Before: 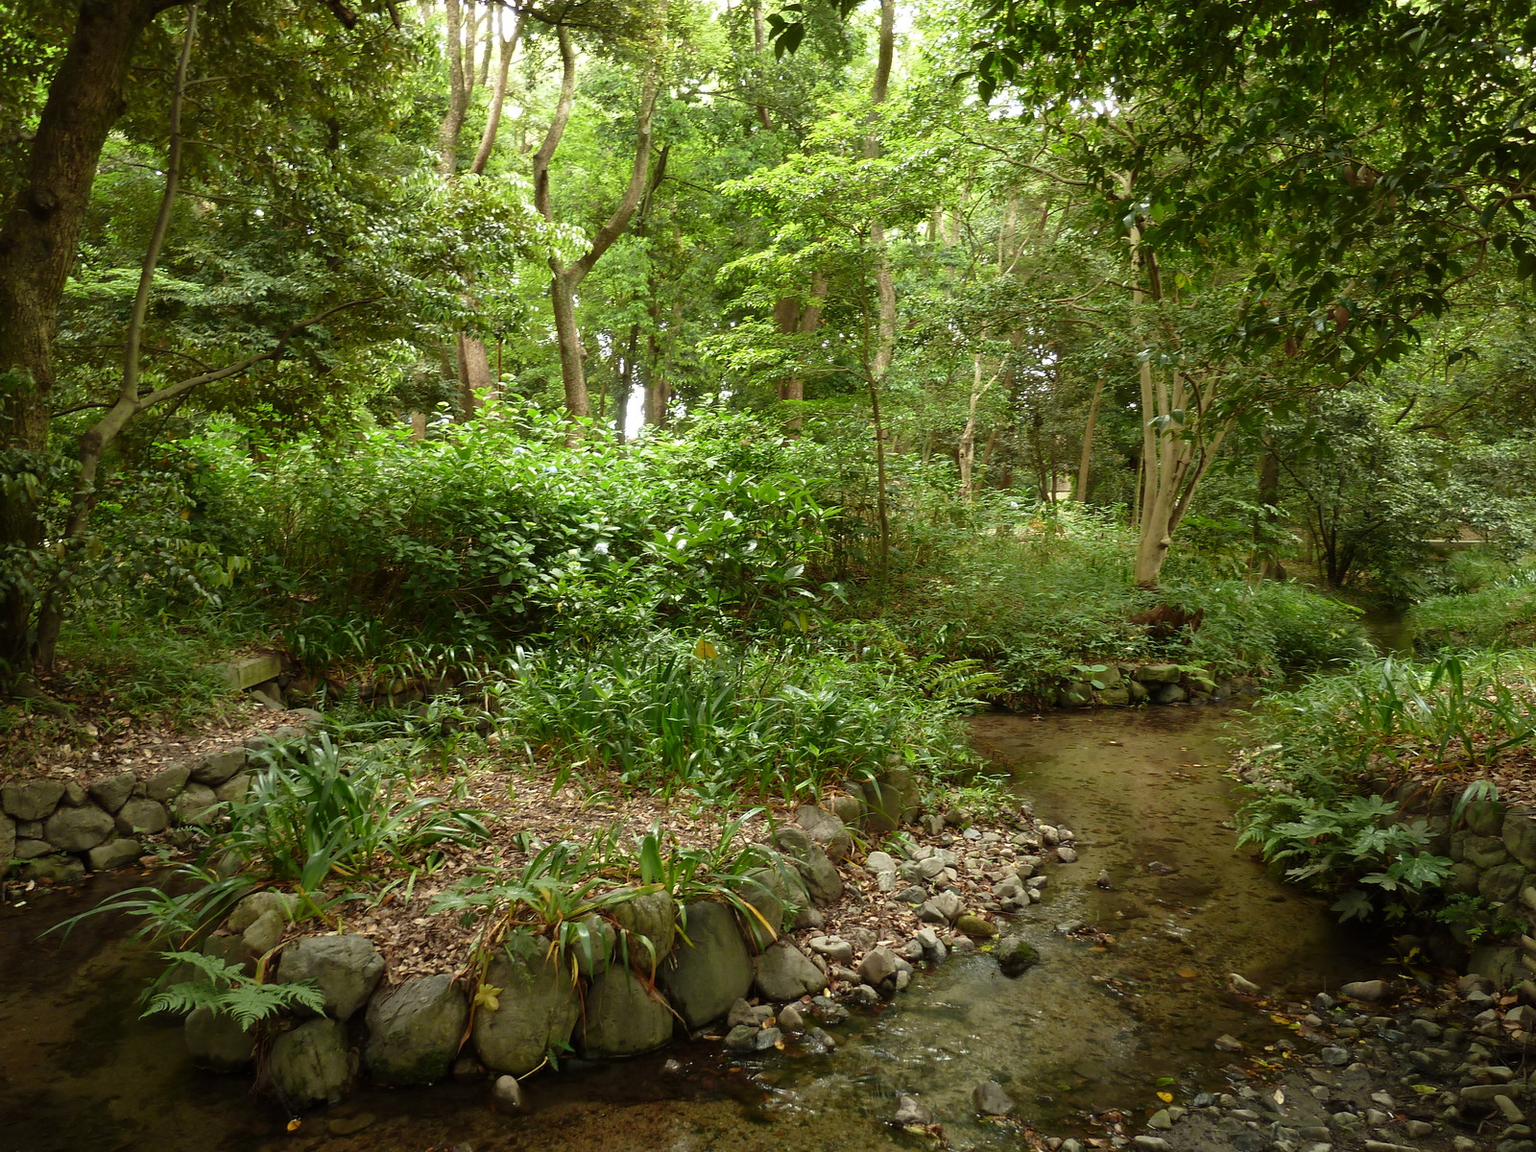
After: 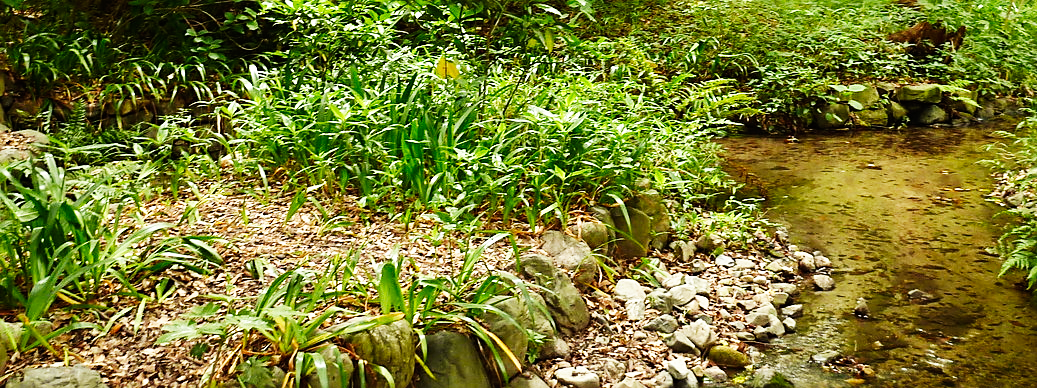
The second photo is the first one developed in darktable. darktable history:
sharpen: on, module defaults
crop: left 18.031%, top 50.729%, right 17.127%, bottom 16.856%
base curve: curves: ch0 [(0, 0) (0.007, 0.004) (0.027, 0.03) (0.046, 0.07) (0.207, 0.54) (0.442, 0.872) (0.673, 0.972) (1, 1)], preserve colors none
